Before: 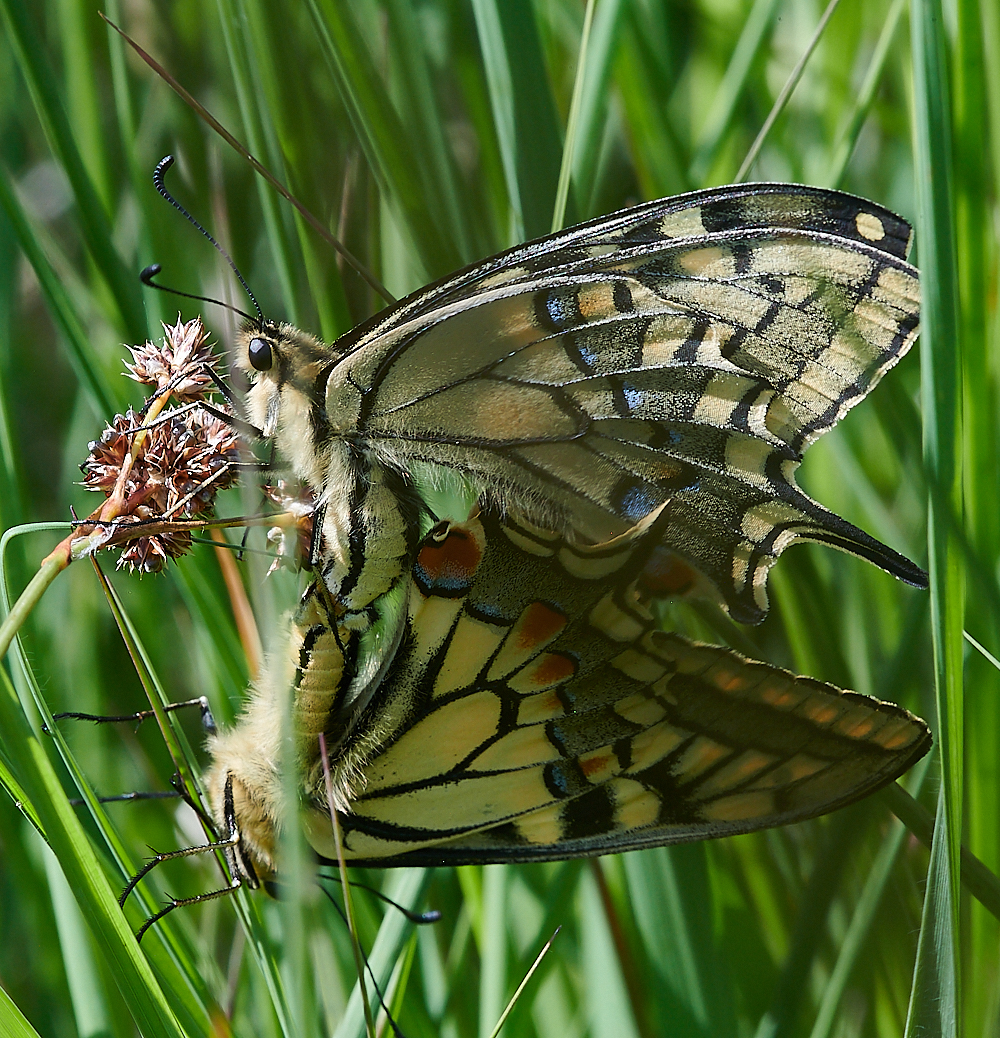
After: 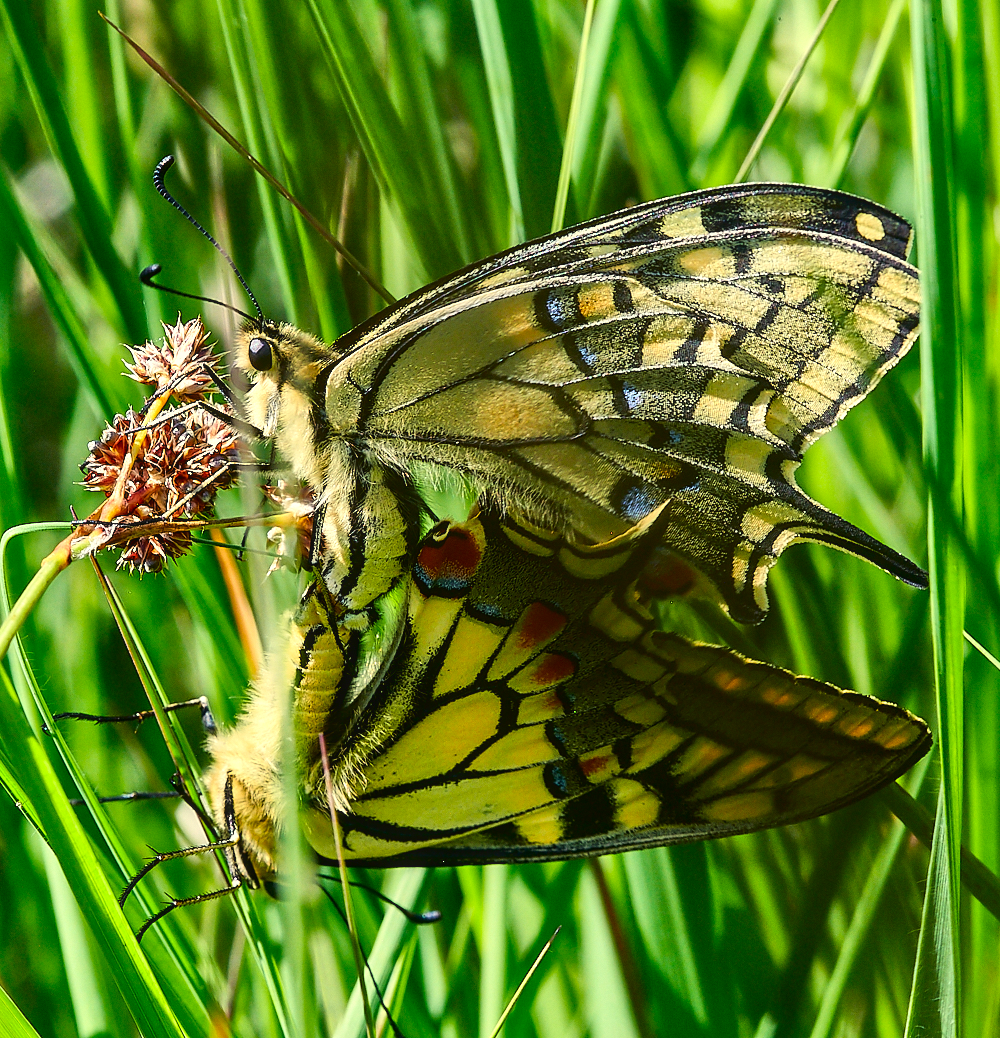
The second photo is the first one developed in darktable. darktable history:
tone equalizer: -8 EV 0.001 EV, -7 EV -0.004 EV, -6 EV 0.009 EV, -5 EV 0.032 EV, -4 EV 0.276 EV, -3 EV 0.644 EV, -2 EV 0.584 EV, -1 EV 0.187 EV, +0 EV 0.024 EV
local contrast: detail 110%
contrast brightness saturation: contrast 0.21, brightness -0.11, saturation 0.21
exposure: black level correction 0.001, exposure 0.5 EV, compensate exposure bias true, compensate highlight preservation false
color correction: highlights a* 1.39, highlights b* 17.83
